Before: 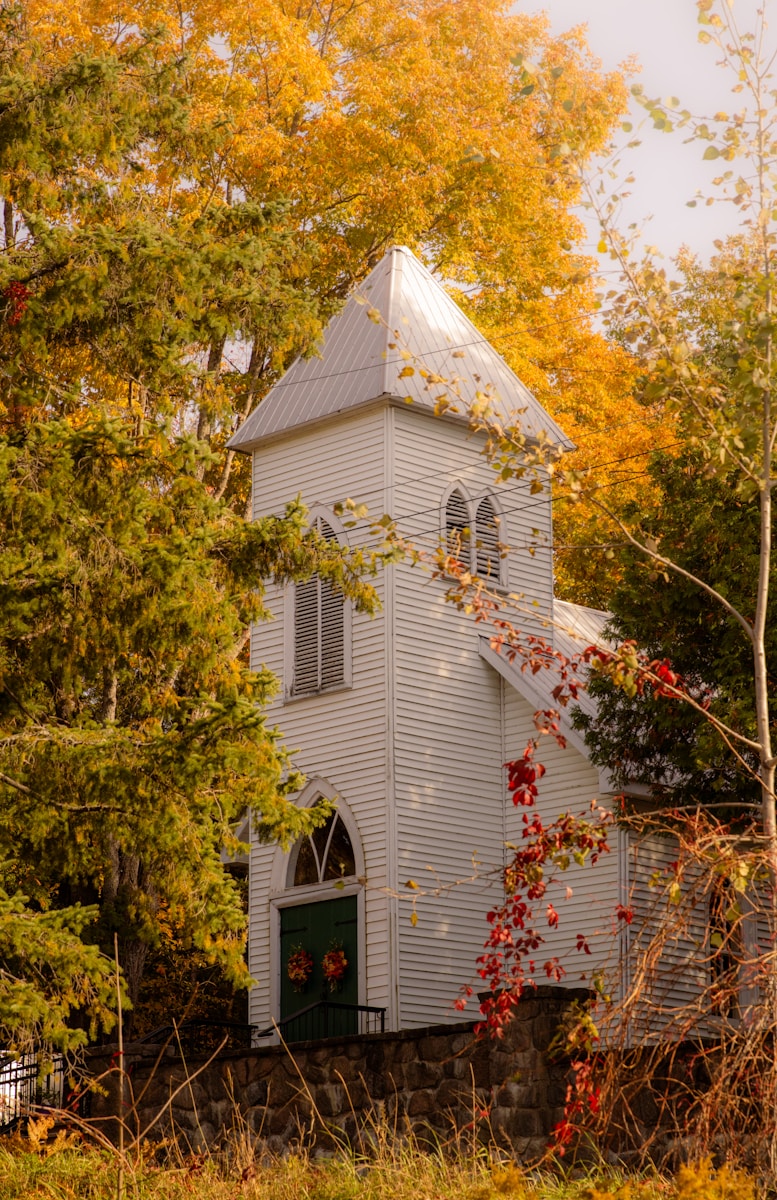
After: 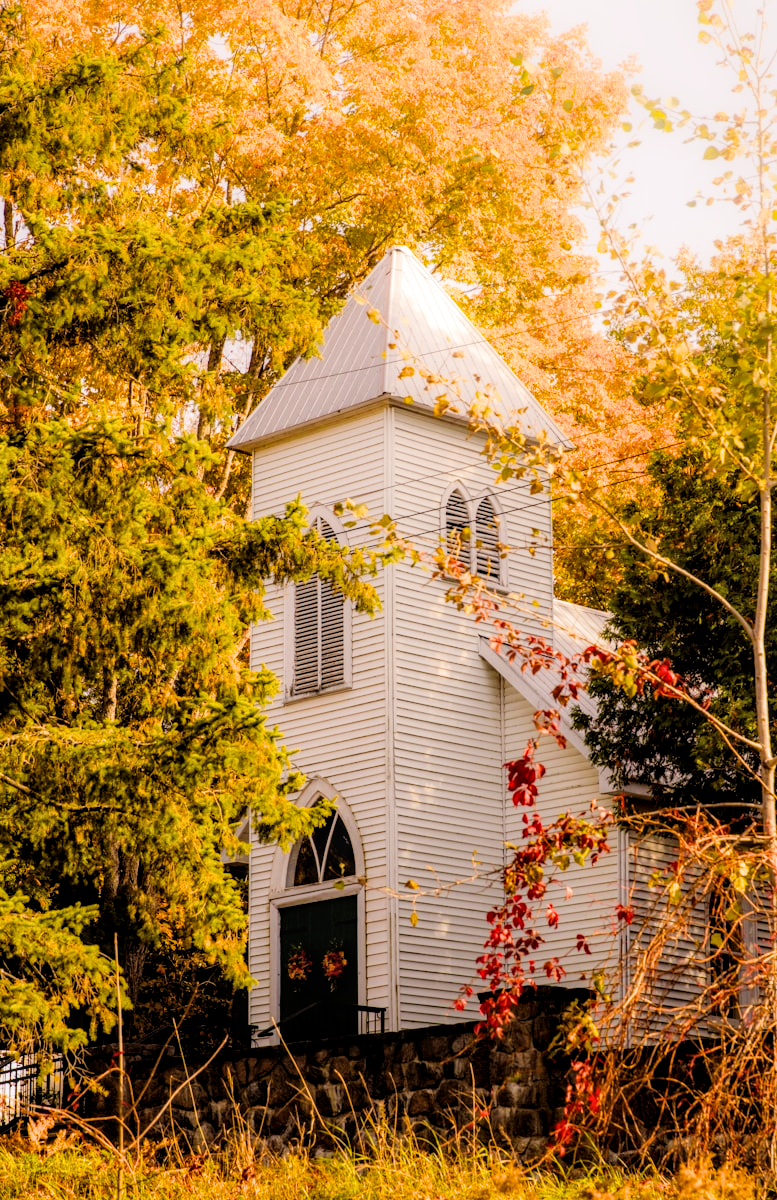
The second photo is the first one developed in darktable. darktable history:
color balance rgb: perceptual saturation grading › global saturation 20%, global vibrance 20%
filmic rgb: black relative exposure -5 EV, hardness 2.88, contrast 1.2, highlights saturation mix -30%
exposure: black level correction 0, exposure 0.9 EV, compensate exposure bias true, compensate highlight preservation false
local contrast: on, module defaults
